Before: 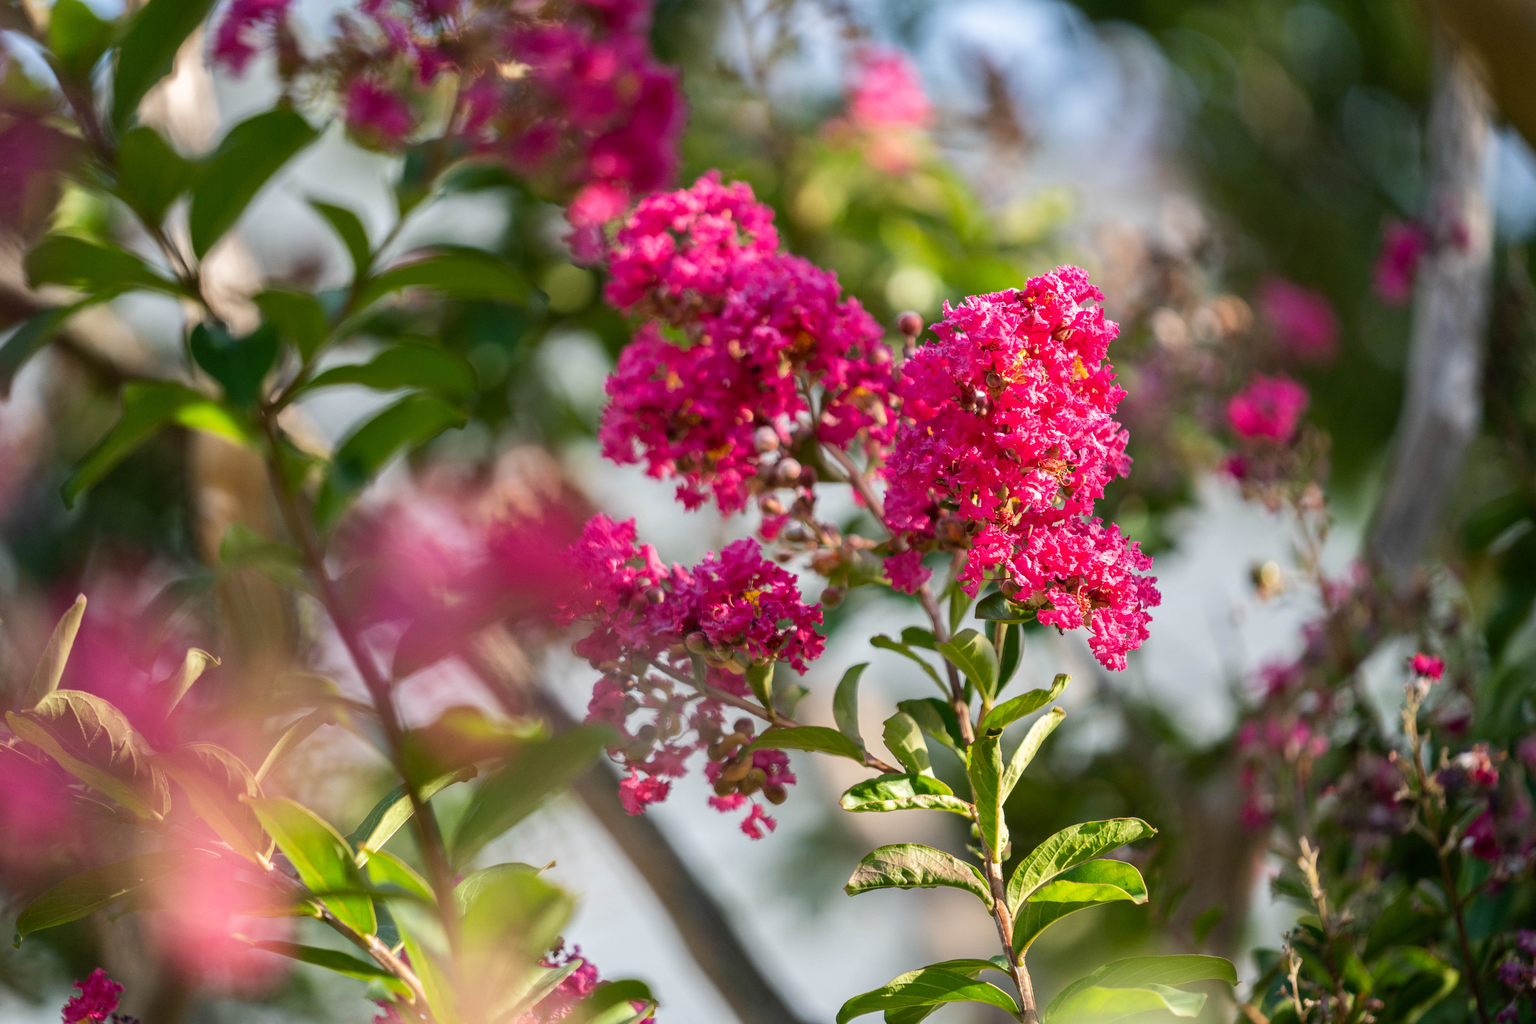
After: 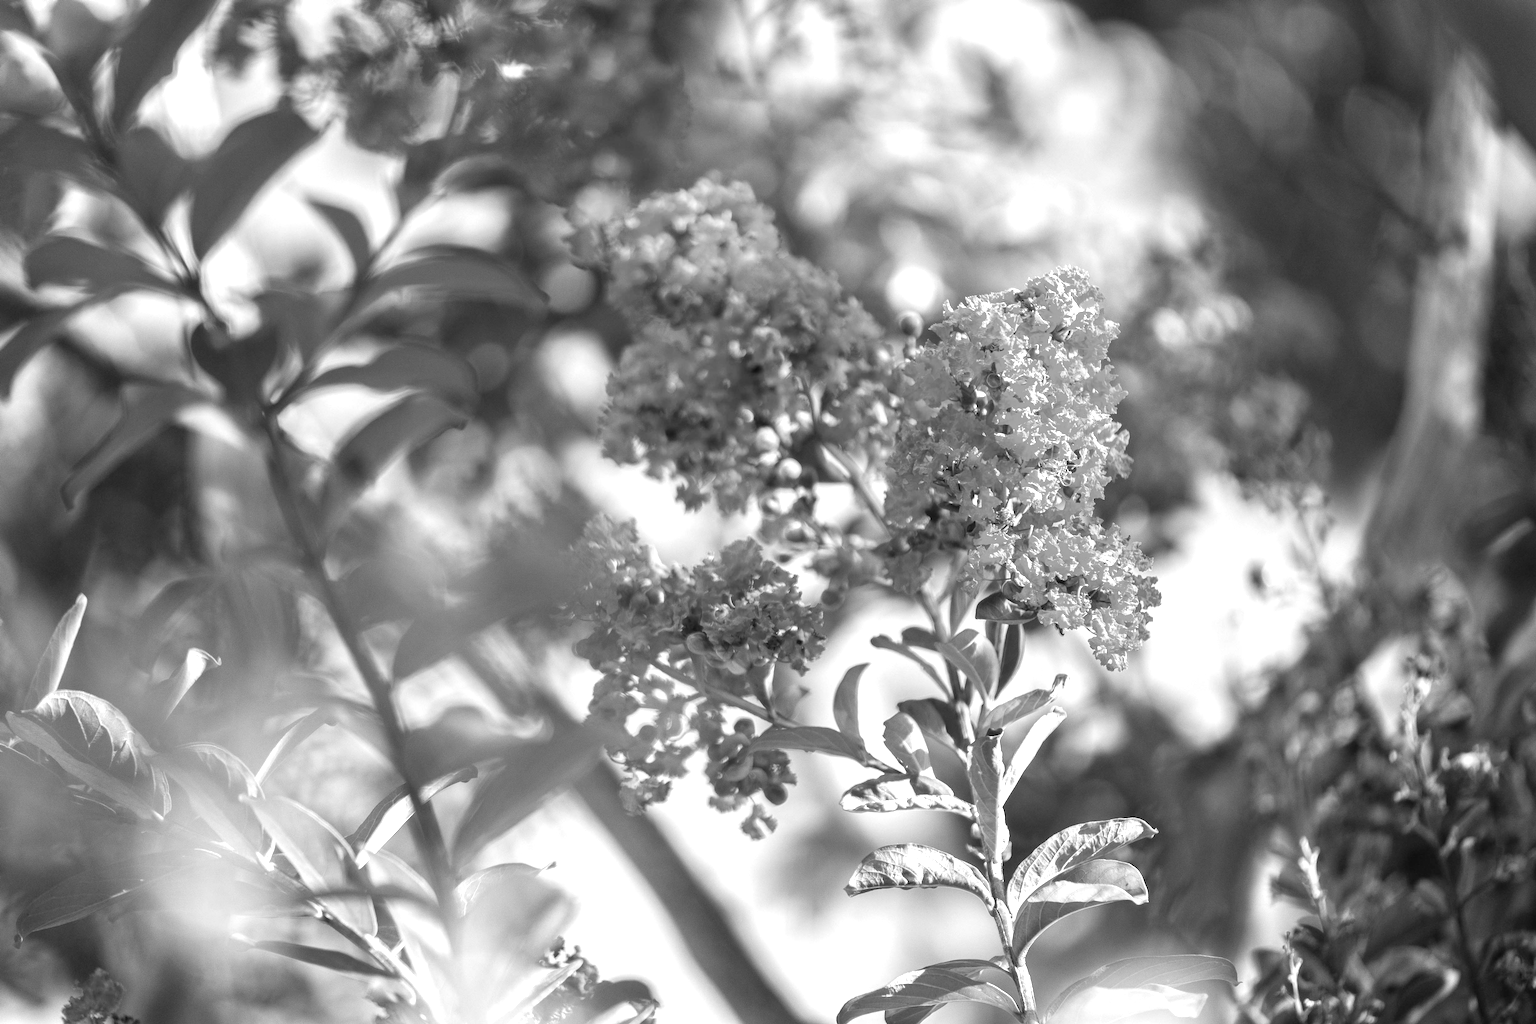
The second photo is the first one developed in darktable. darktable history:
monochrome: on, module defaults
exposure: black level correction 0, exposure 0.9 EV, compensate exposure bias true, compensate highlight preservation false
